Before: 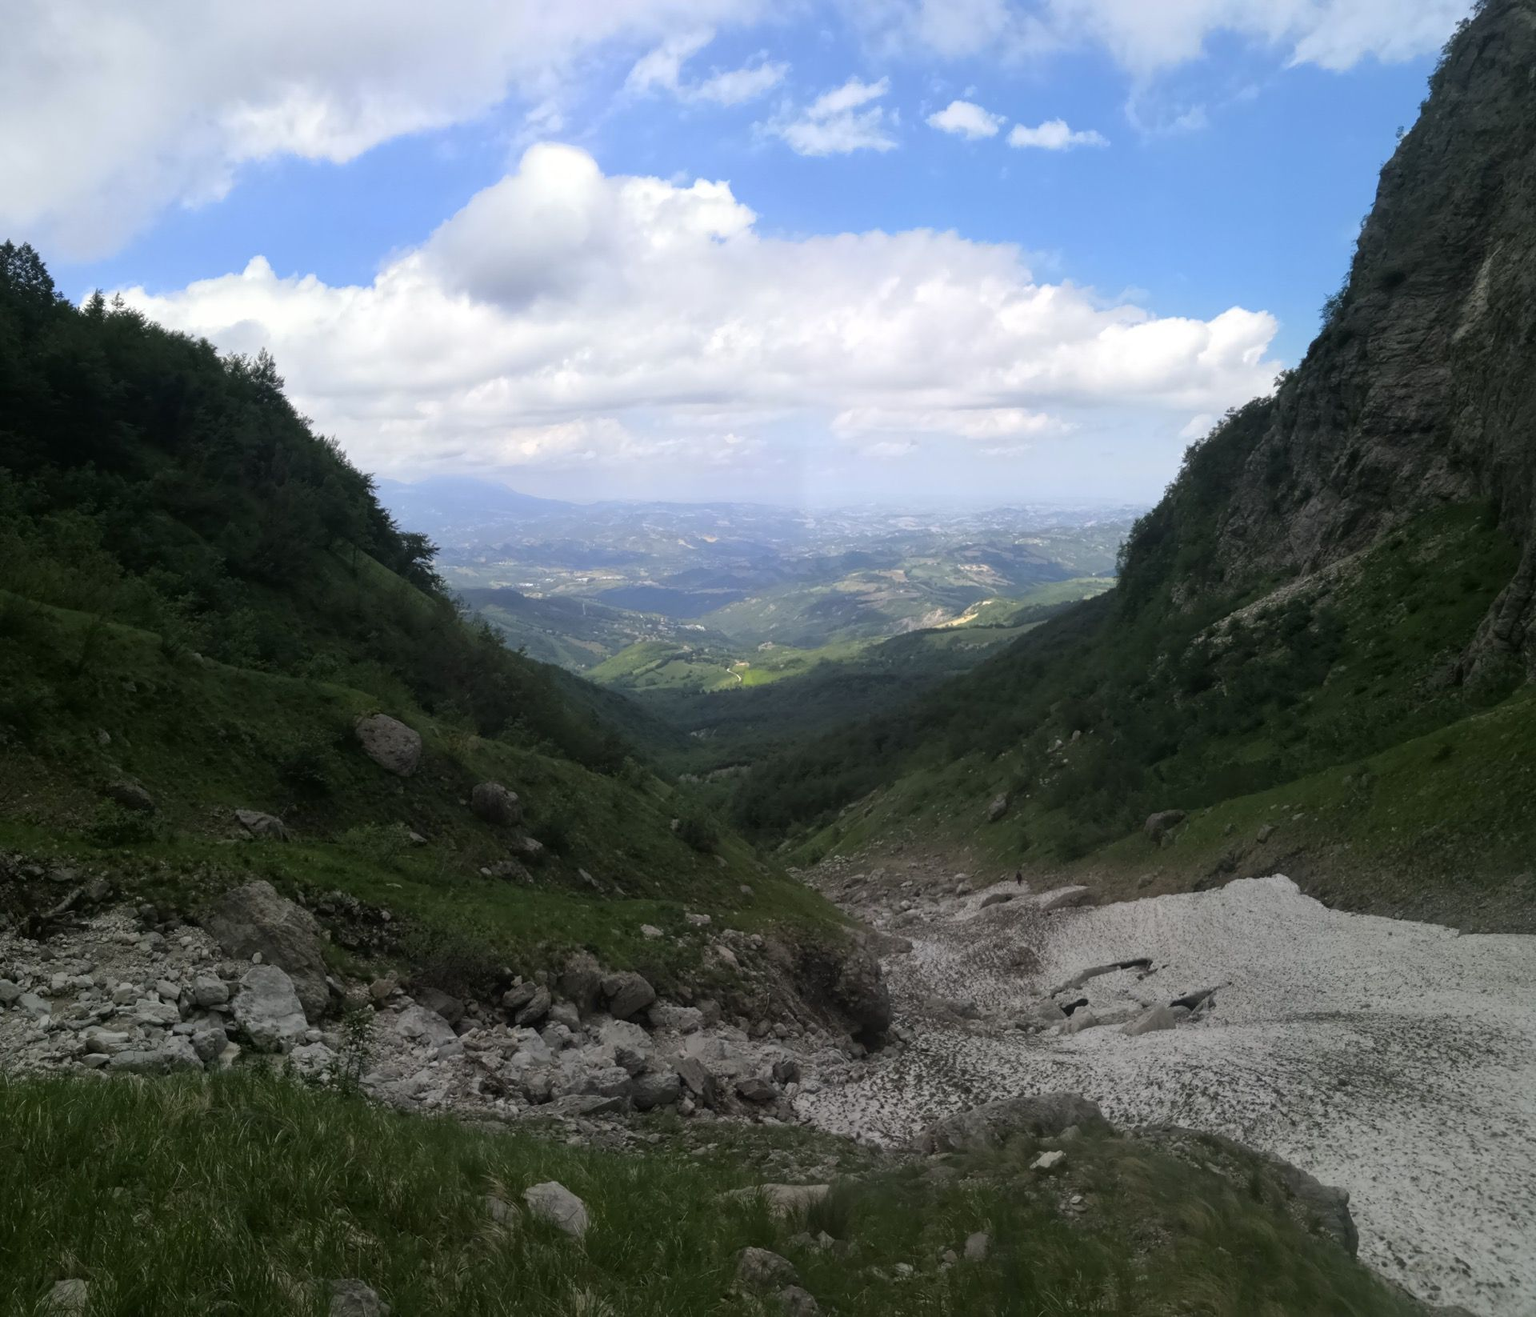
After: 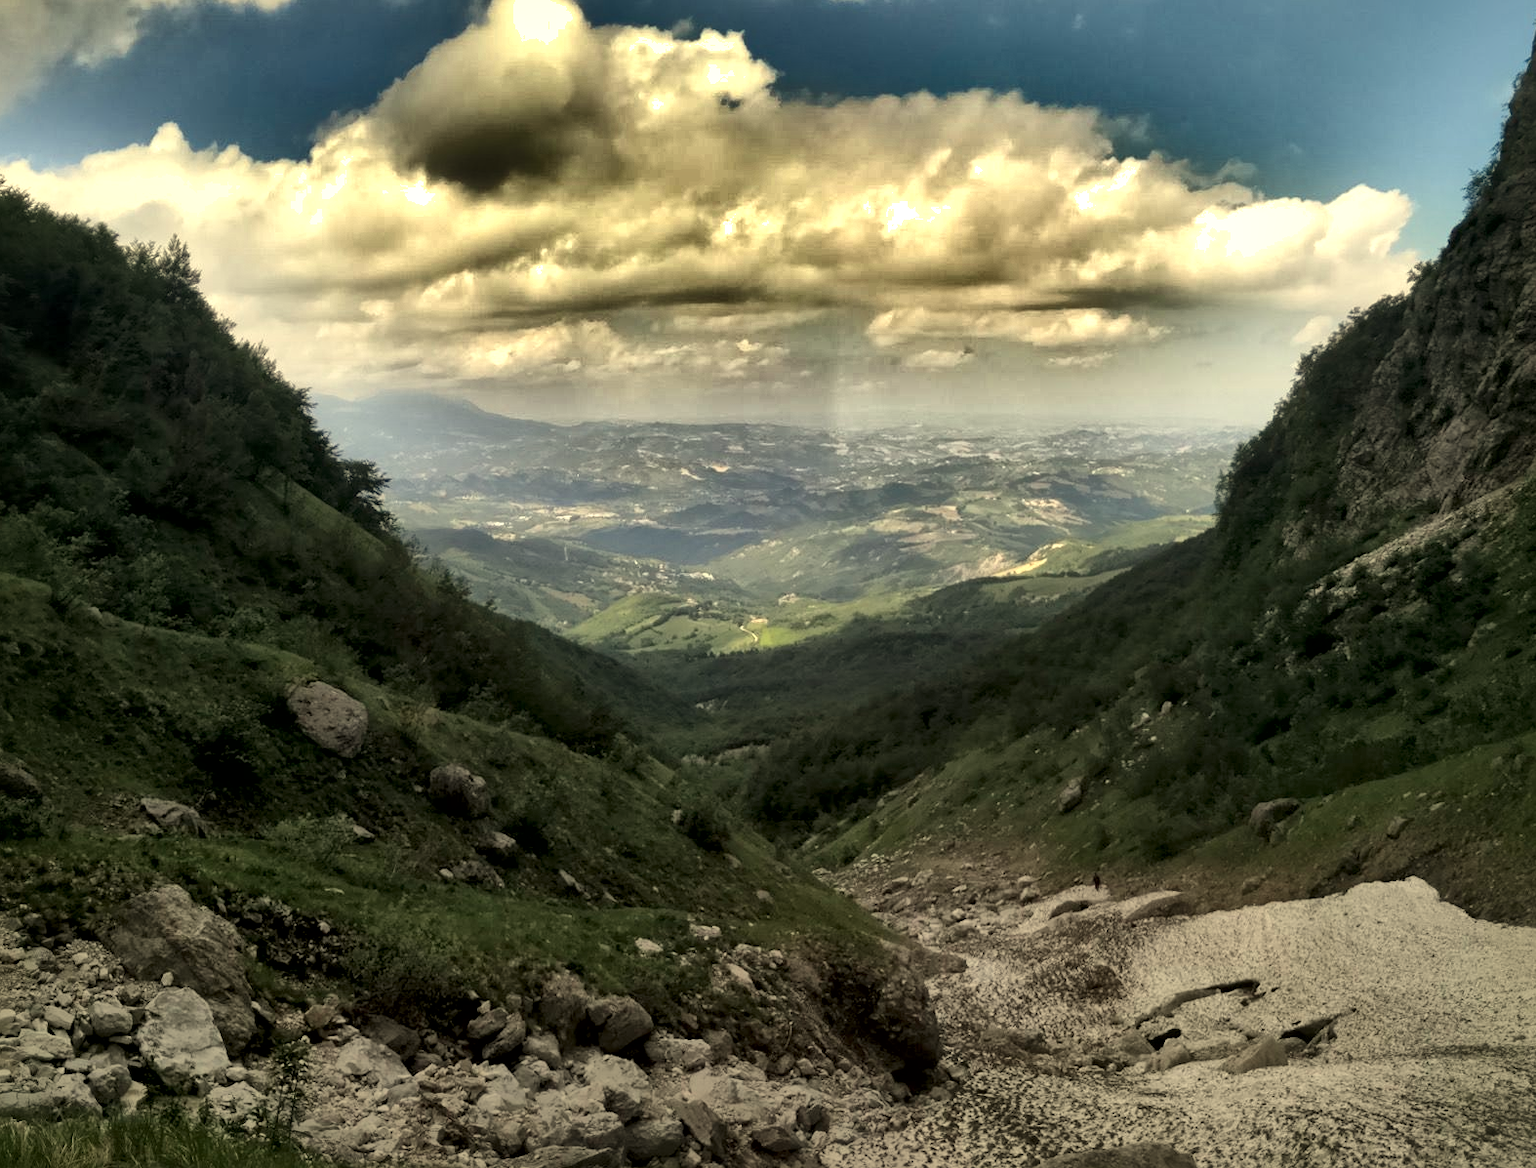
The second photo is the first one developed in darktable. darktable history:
local contrast: mode bilateral grid, contrast 70, coarseness 75, detail 180%, midtone range 0.2
white balance: red 1.08, blue 0.791
crop: left 7.856%, top 11.836%, right 10.12%, bottom 15.387%
shadows and highlights: shadows 19.13, highlights -83.41, soften with gaussian
